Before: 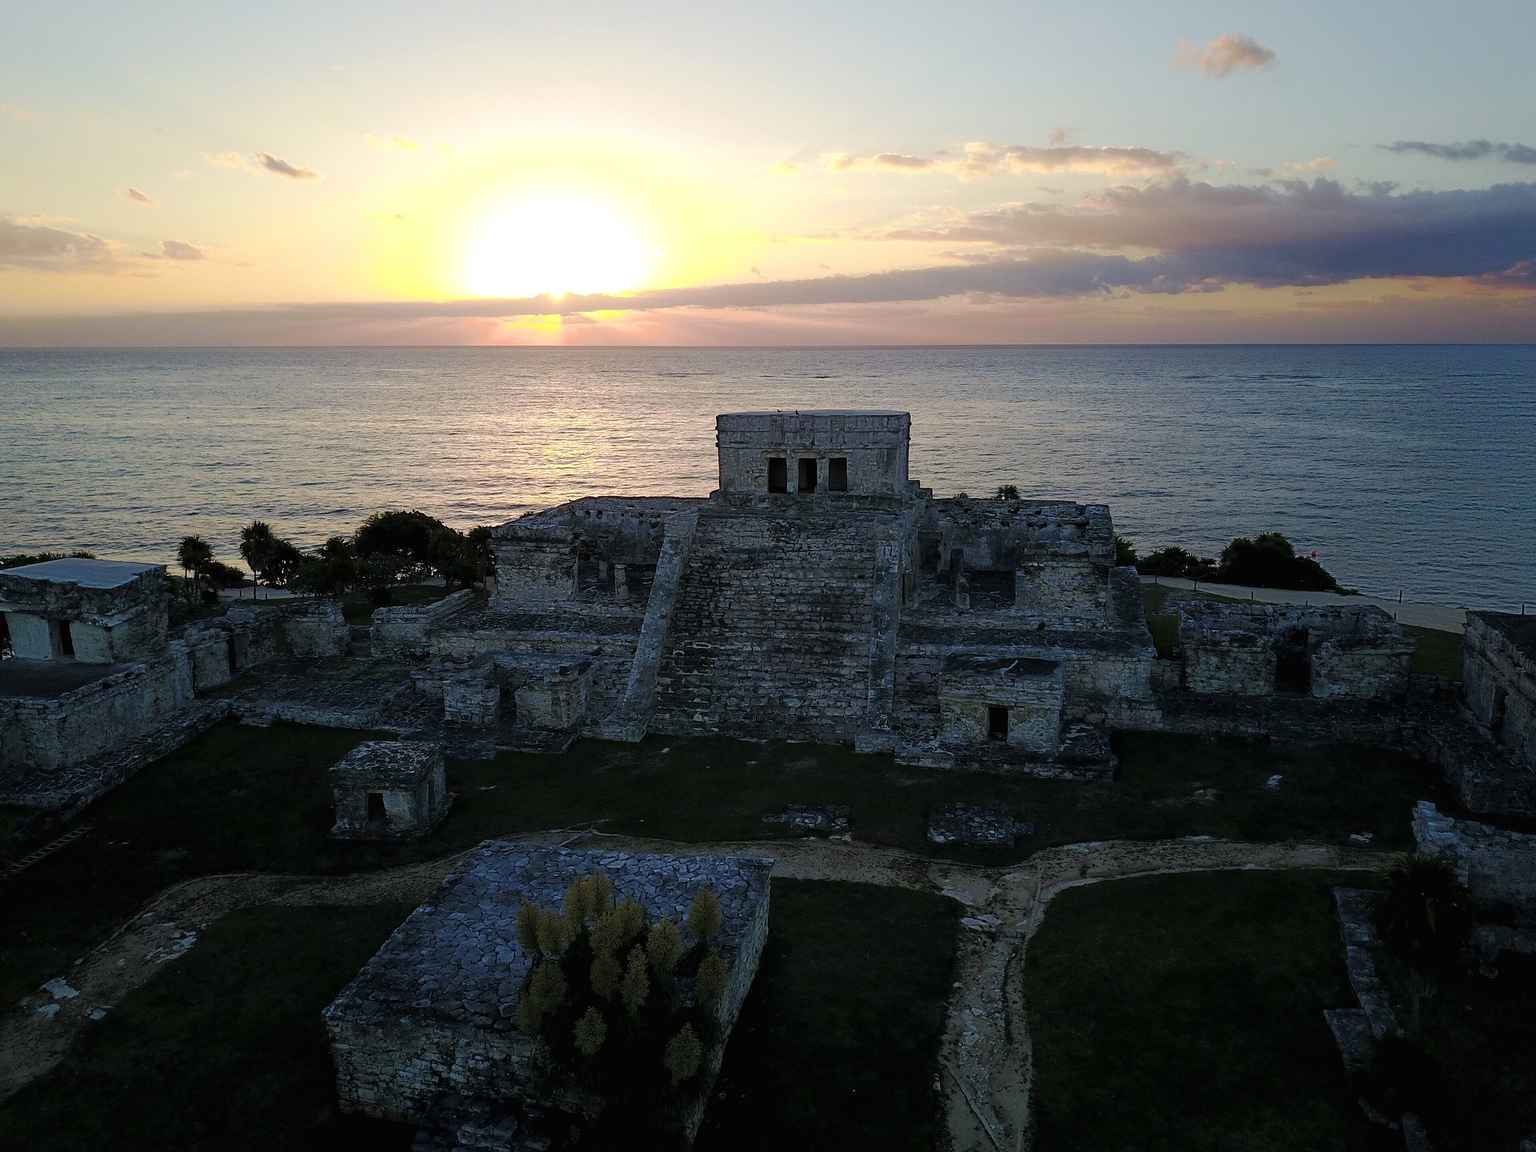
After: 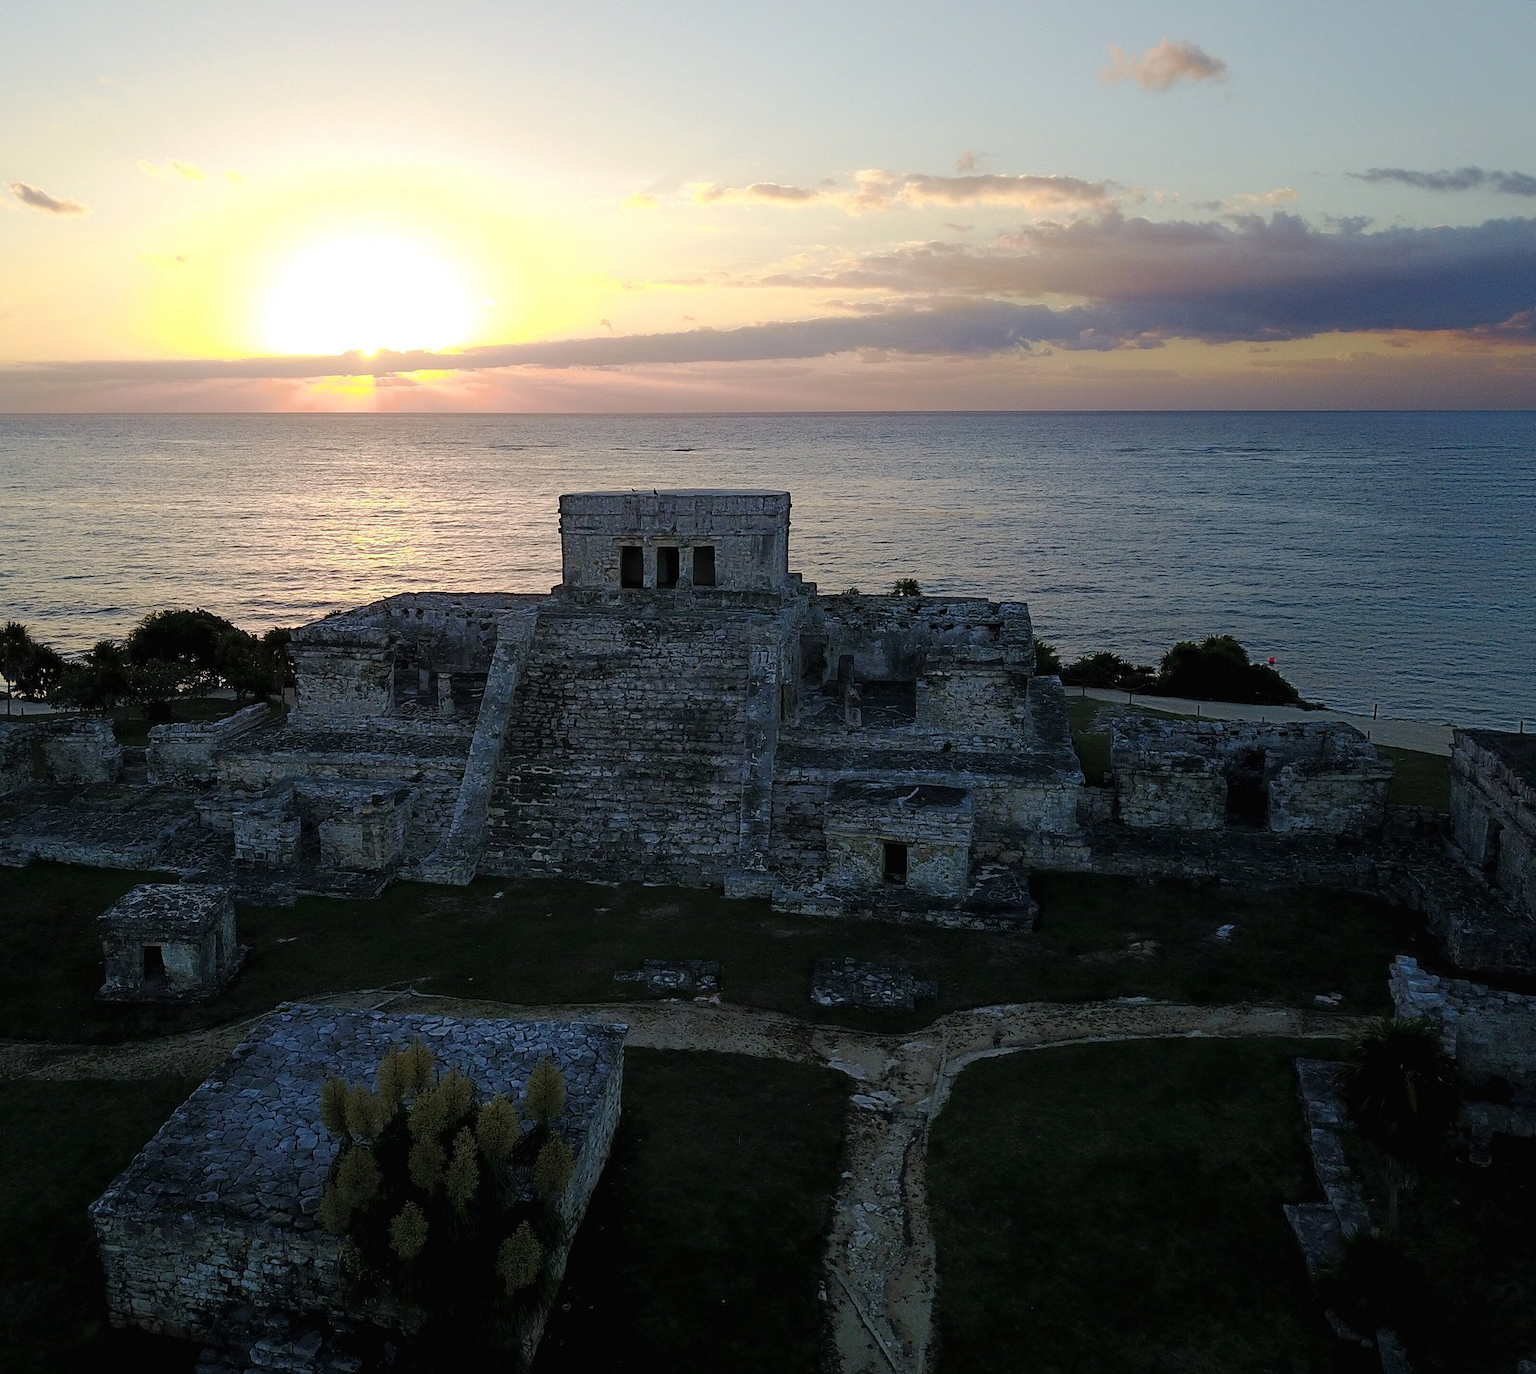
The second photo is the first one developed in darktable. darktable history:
crop: left 16.165%
